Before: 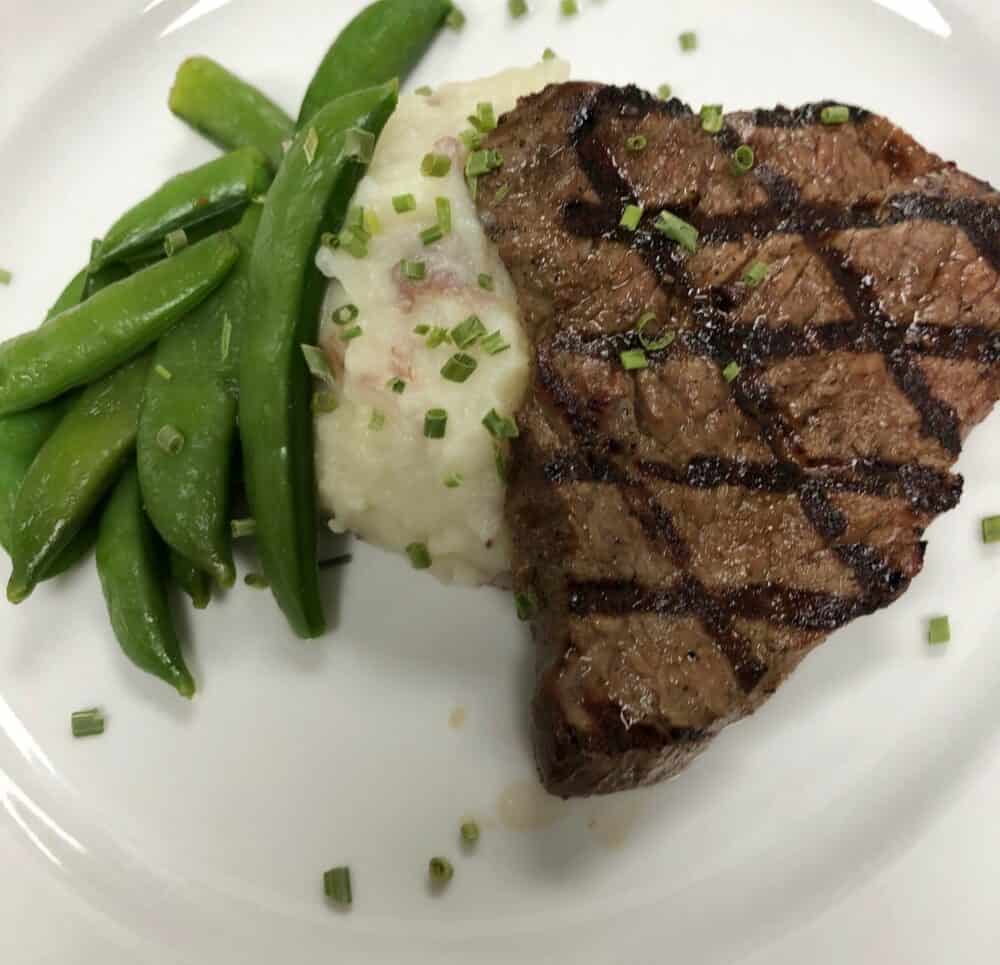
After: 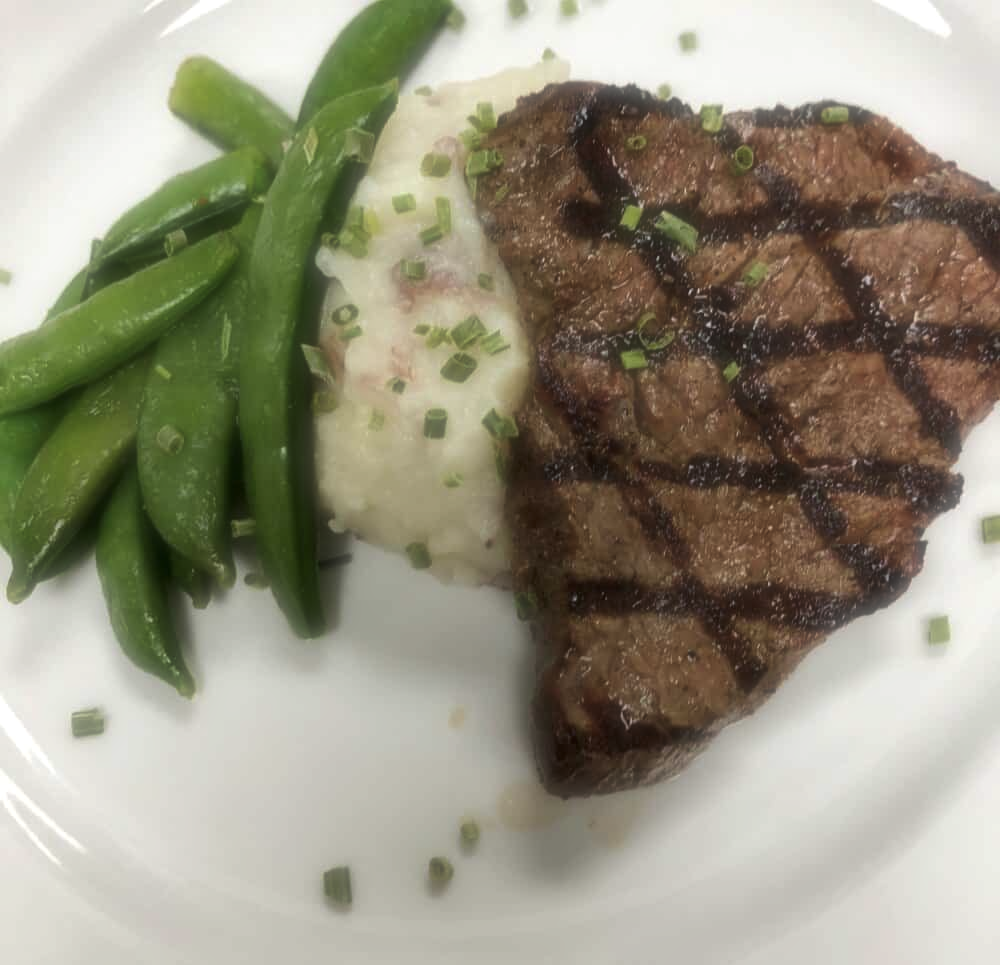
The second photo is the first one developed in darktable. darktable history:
local contrast: highlights 100%, shadows 100%, detail 120%, midtone range 0.2
soften: size 60.24%, saturation 65.46%, brightness 0.506 EV, mix 25.7%
